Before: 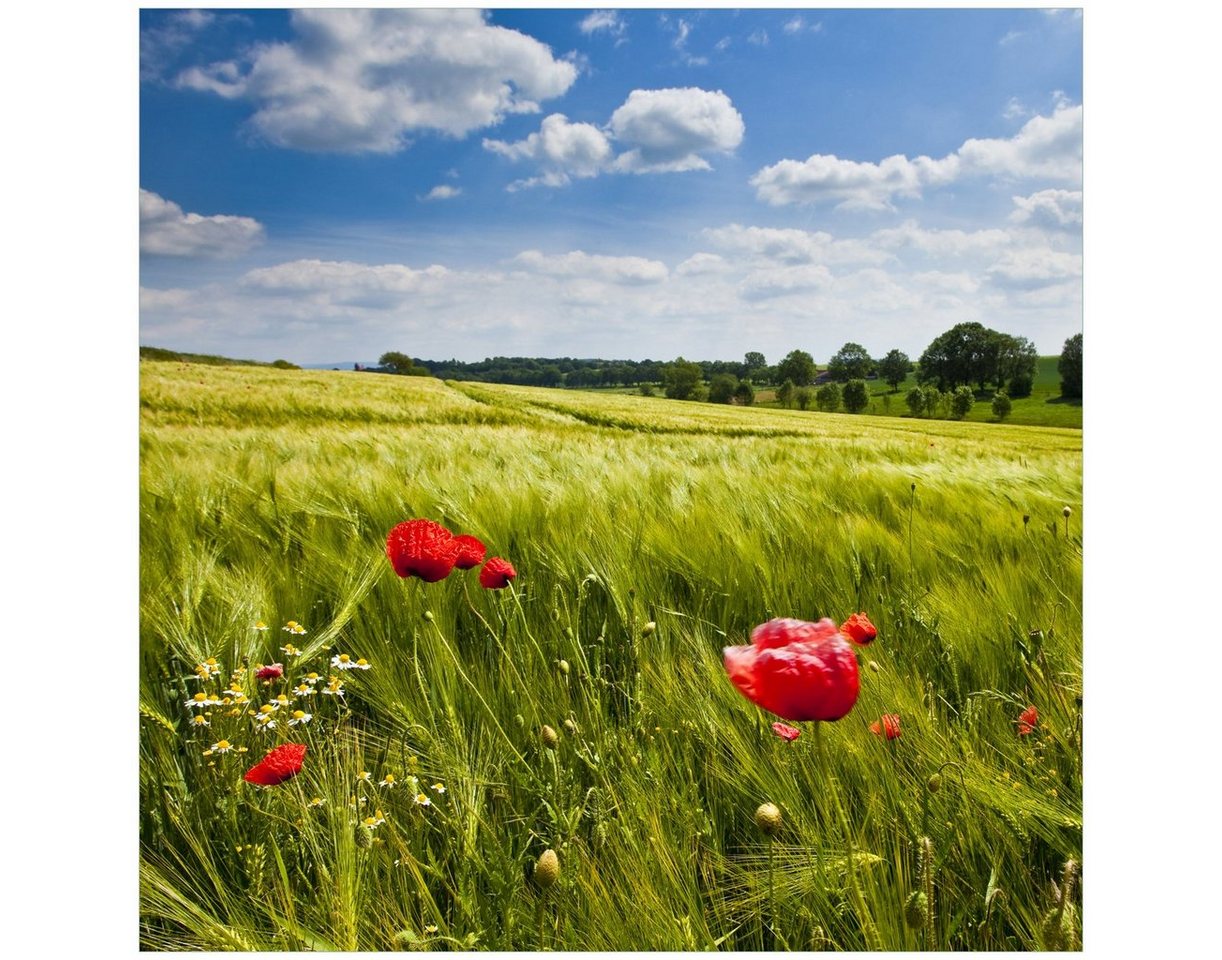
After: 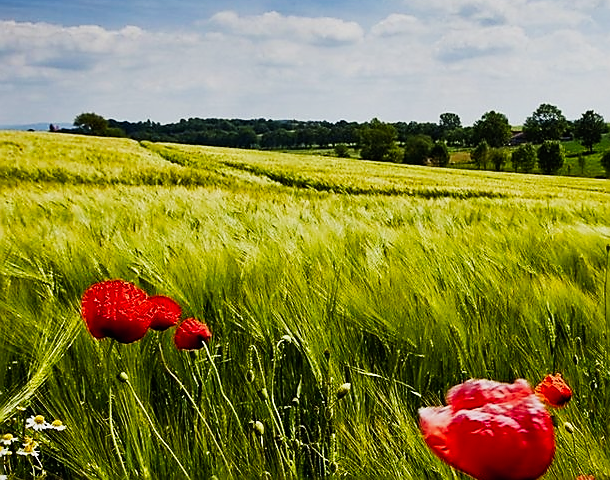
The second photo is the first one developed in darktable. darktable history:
base curve: curves: ch0 [(0, 0) (0.007, 0.004) (0.027, 0.03) (0.046, 0.07) (0.207, 0.54) (0.442, 0.872) (0.673, 0.972) (1, 1)], preserve colors none
sharpen: radius 1.4, amount 1.25, threshold 0.7
exposure: exposure -1.468 EV, compensate highlight preservation false
crop: left 25%, top 25%, right 25%, bottom 25%
